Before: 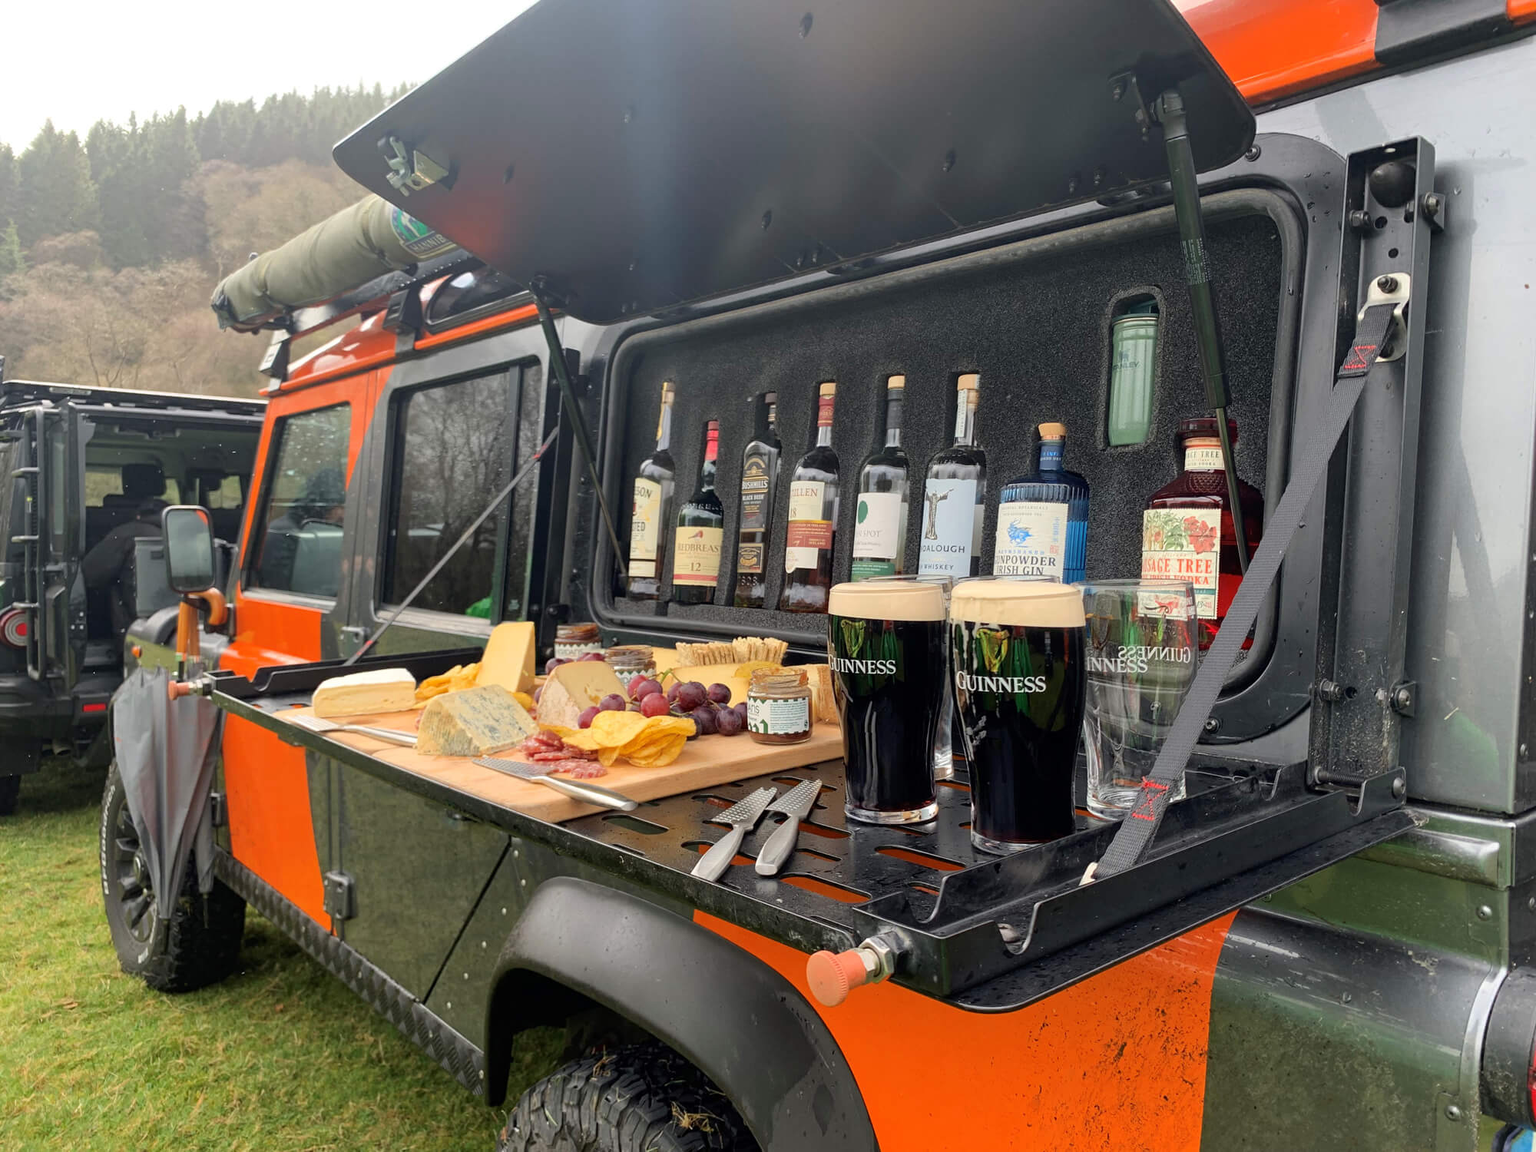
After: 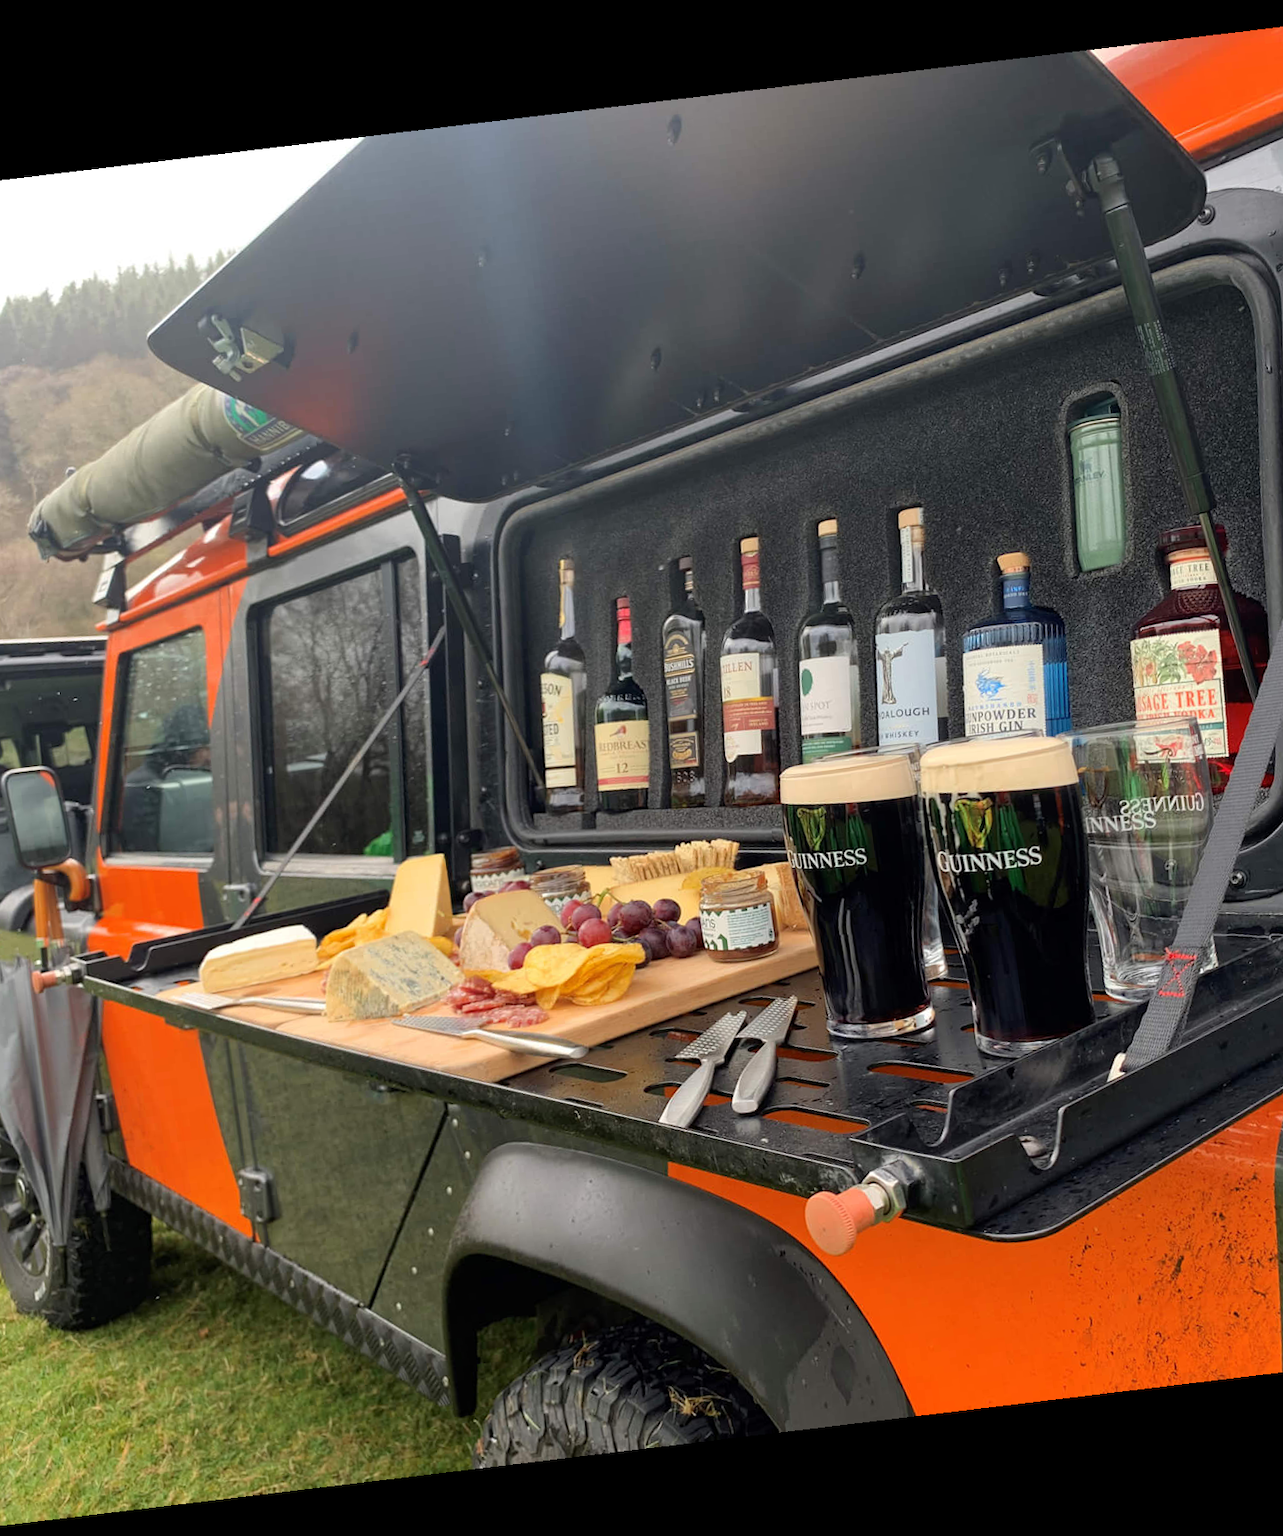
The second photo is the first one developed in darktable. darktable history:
crop and rotate: left 13.342%, right 19.991%
rotate and perspective: rotation -6.83°, automatic cropping off
